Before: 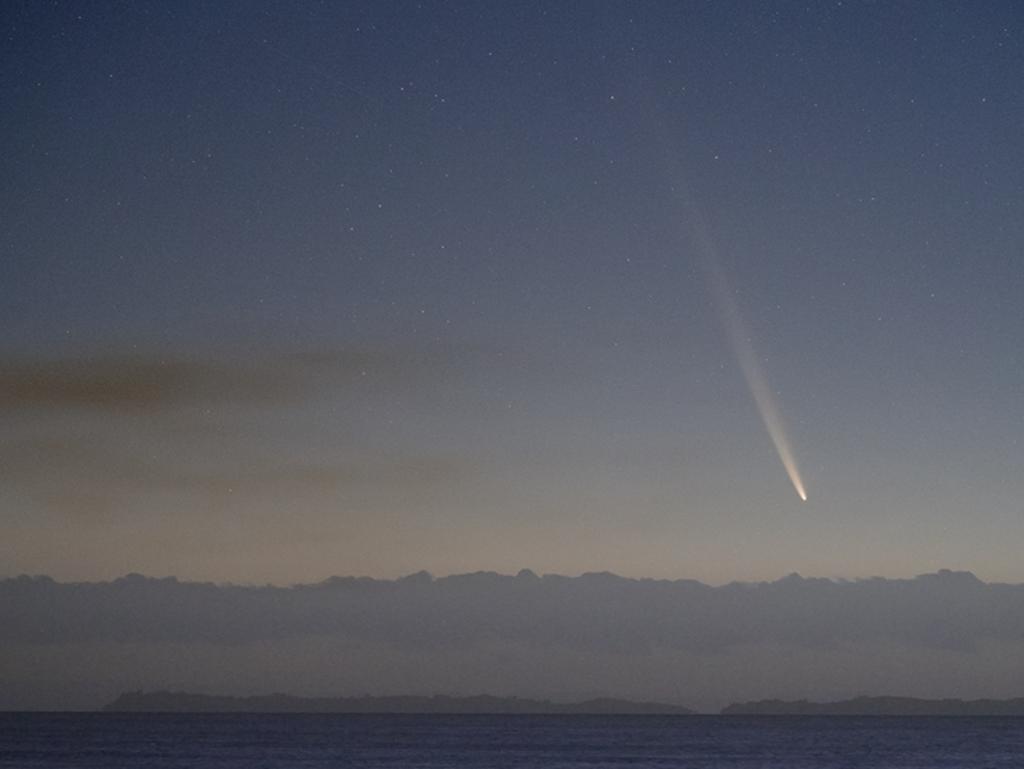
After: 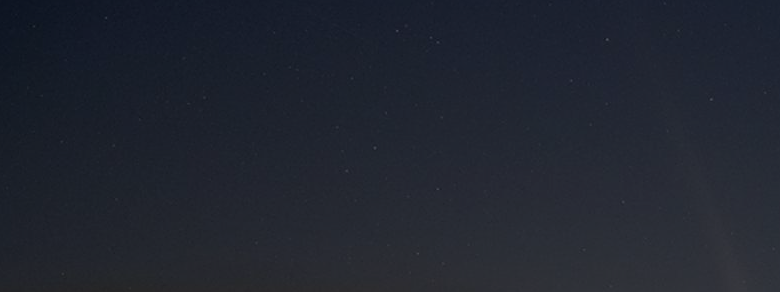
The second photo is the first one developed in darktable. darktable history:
sharpen: on, module defaults
exposure: exposure -2.002 EV, compensate highlight preservation false
crop: left 0.579%, top 7.627%, right 23.167%, bottom 54.275%
shadows and highlights: radius 121.13, shadows 21.4, white point adjustment -9.72, highlights -14.39, soften with gaussian
